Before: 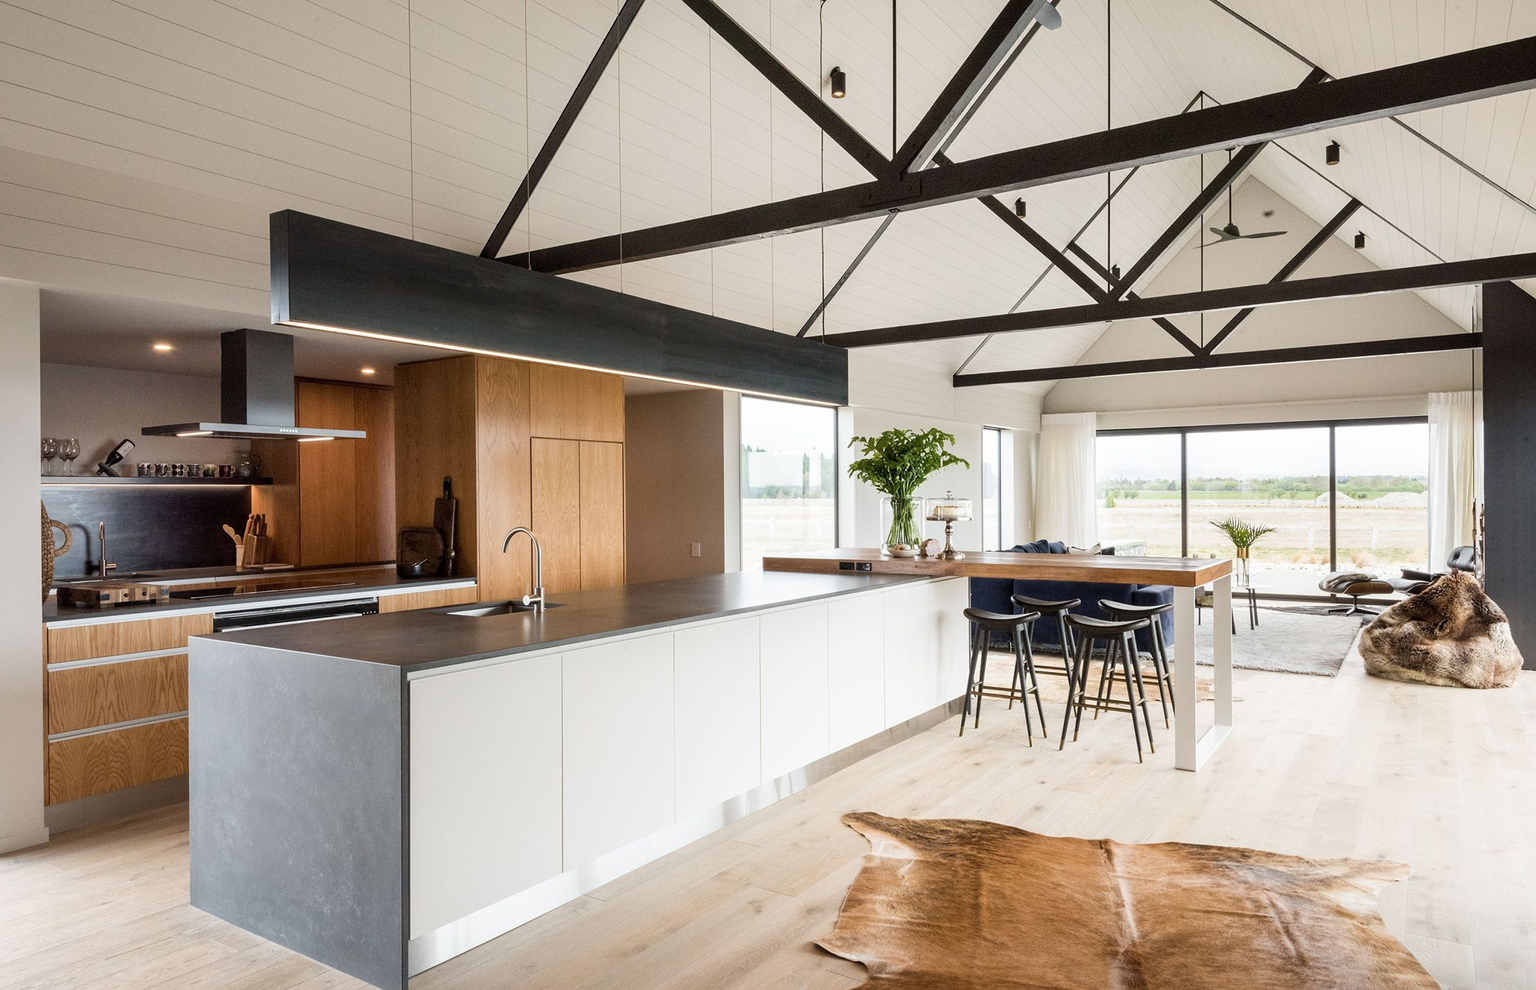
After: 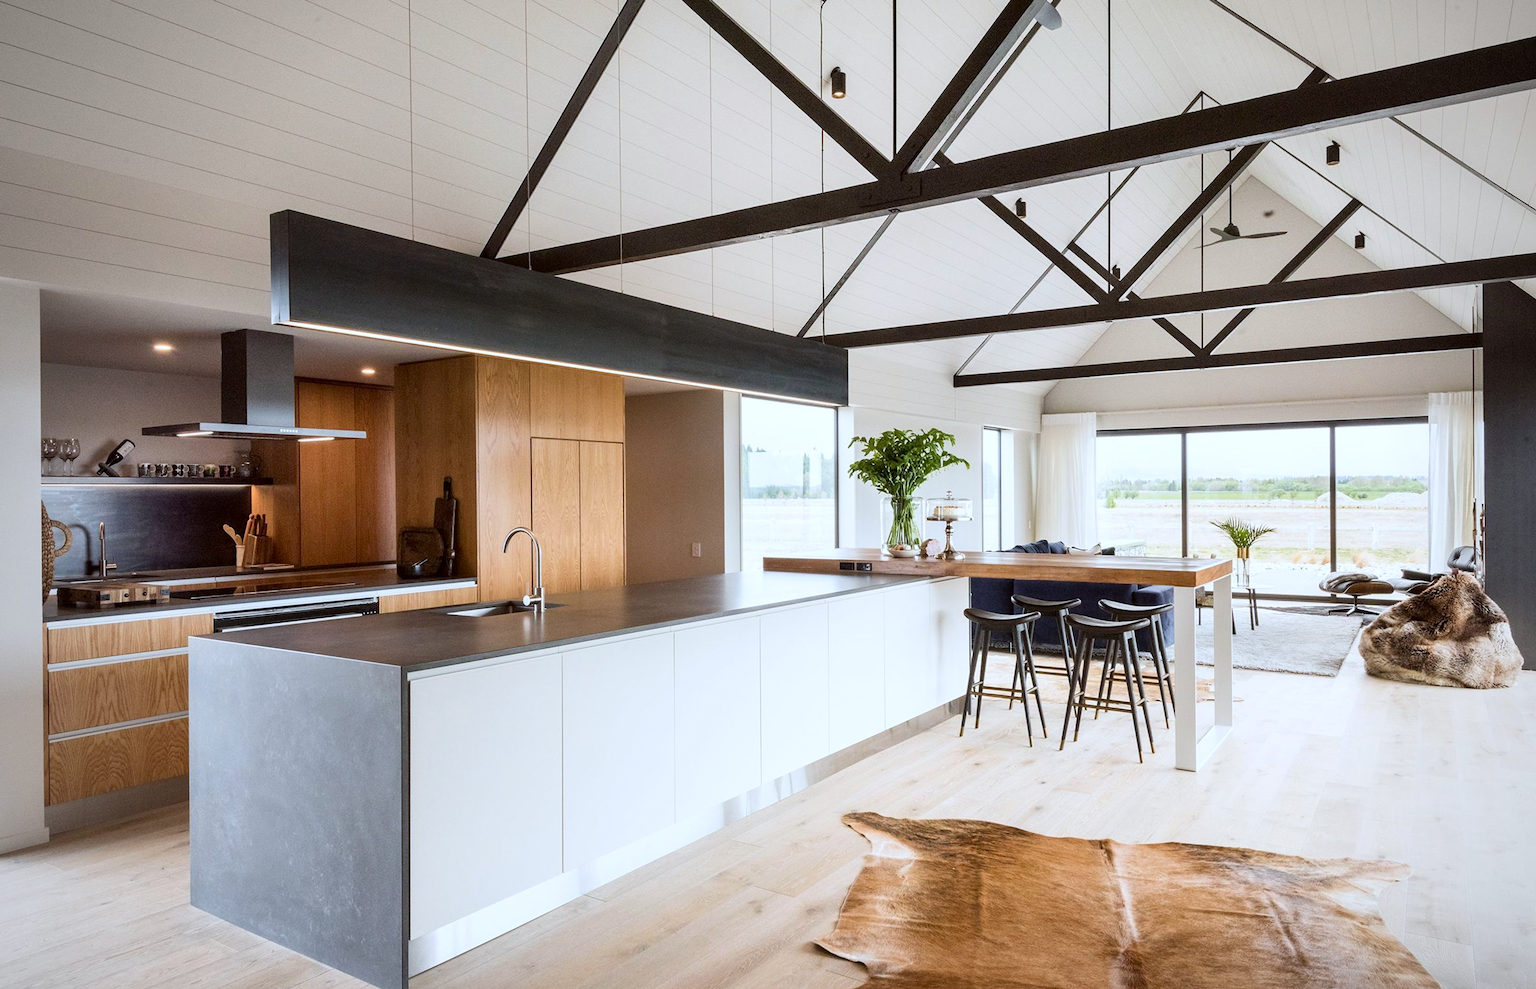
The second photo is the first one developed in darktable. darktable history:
vignetting: fall-off radius 60.92%
white balance: red 0.984, blue 1.059
color correction: highlights a* -2.73, highlights b* -2.09, shadows a* 2.41, shadows b* 2.73
contrast brightness saturation: contrast 0.1, brightness 0.03, saturation 0.09
